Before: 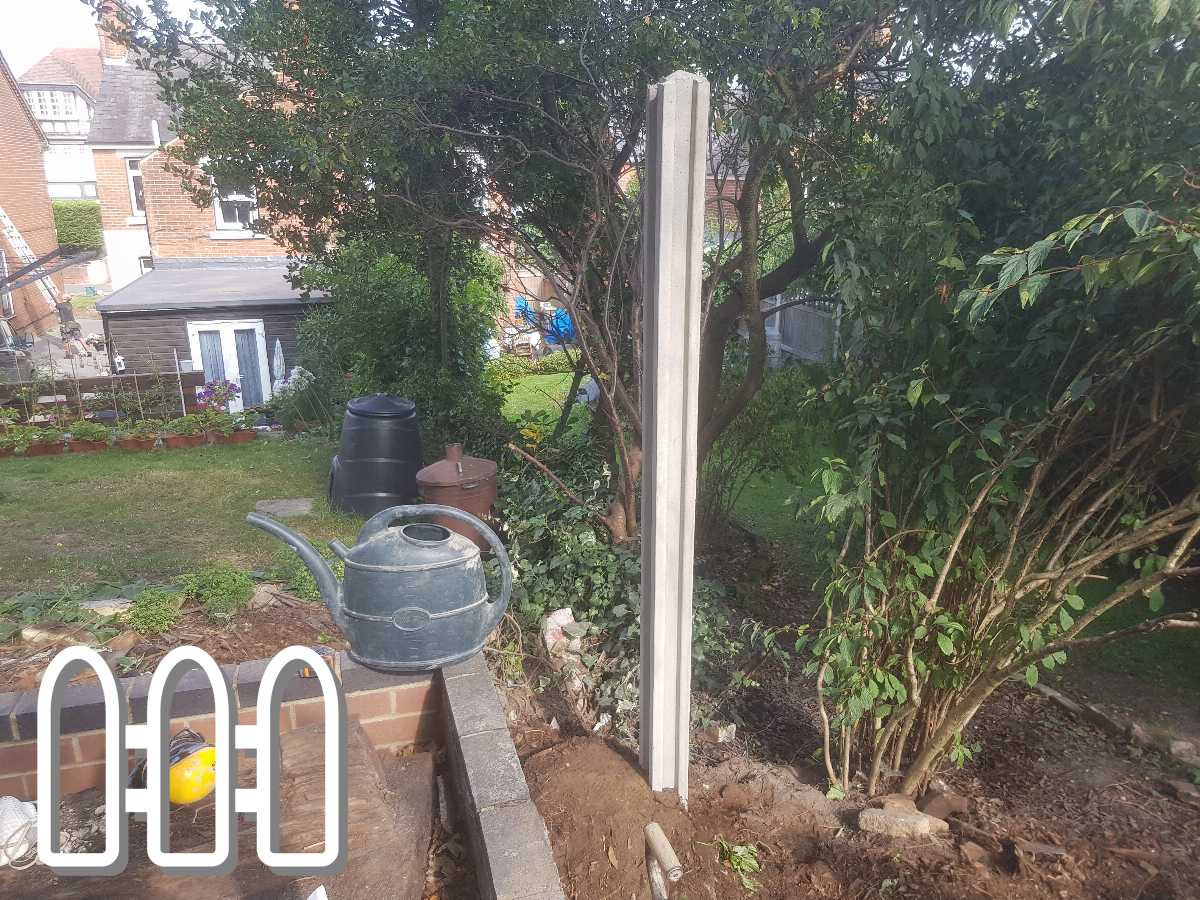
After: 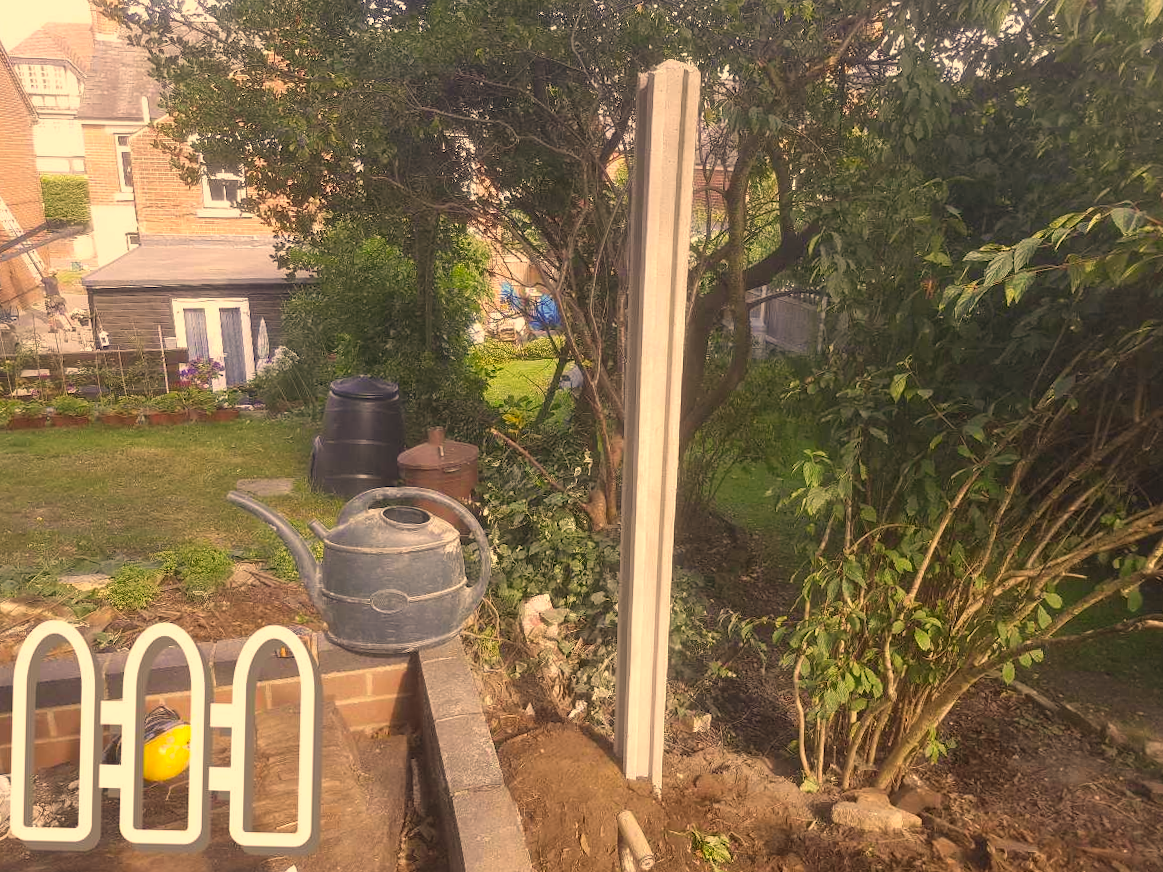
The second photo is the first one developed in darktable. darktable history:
crop and rotate: angle -1.37°
color correction: highlights a* 14.99, highlights b* 32.12
